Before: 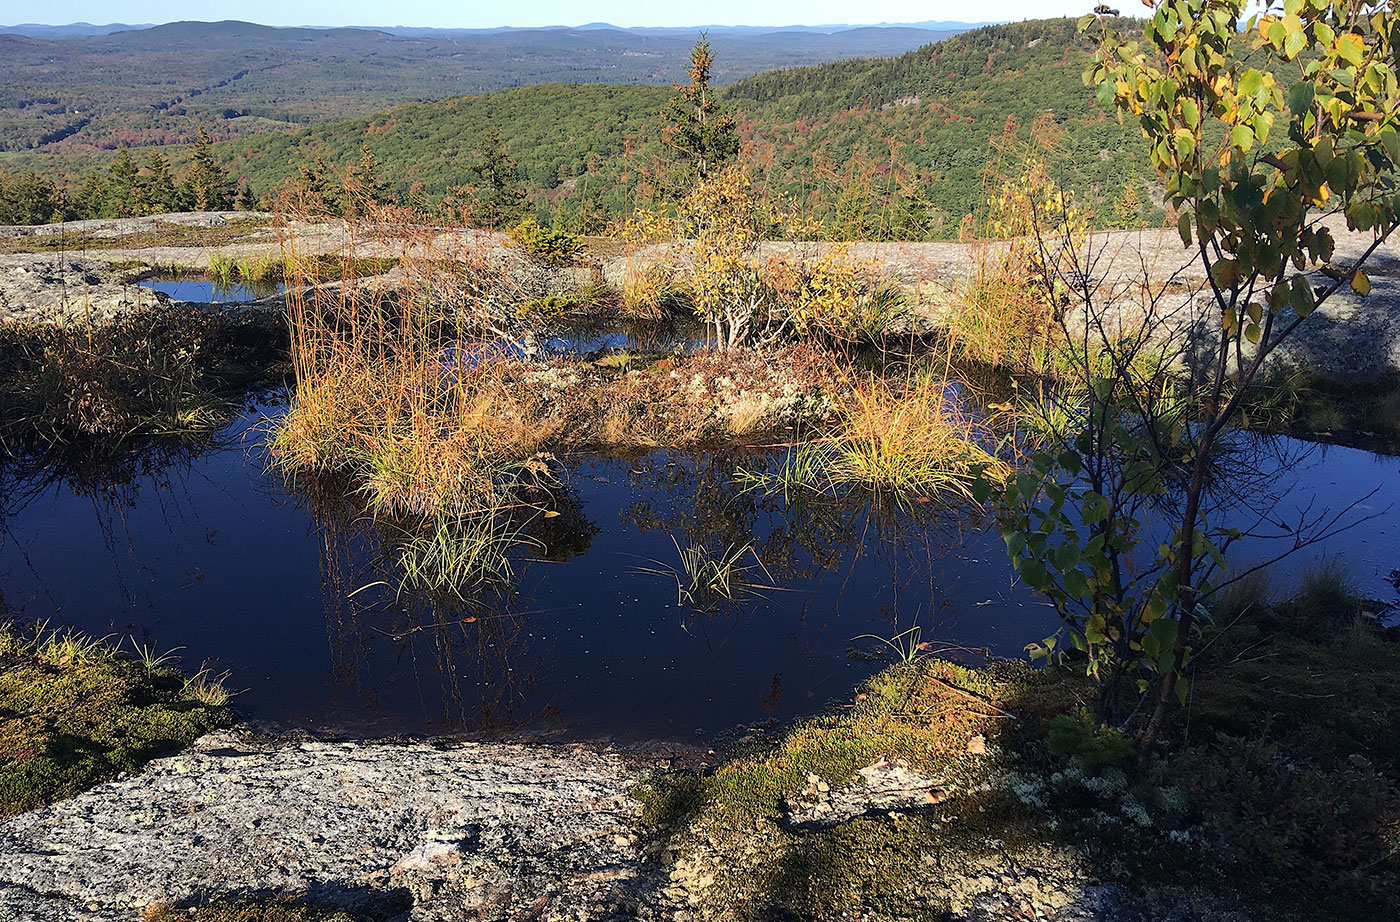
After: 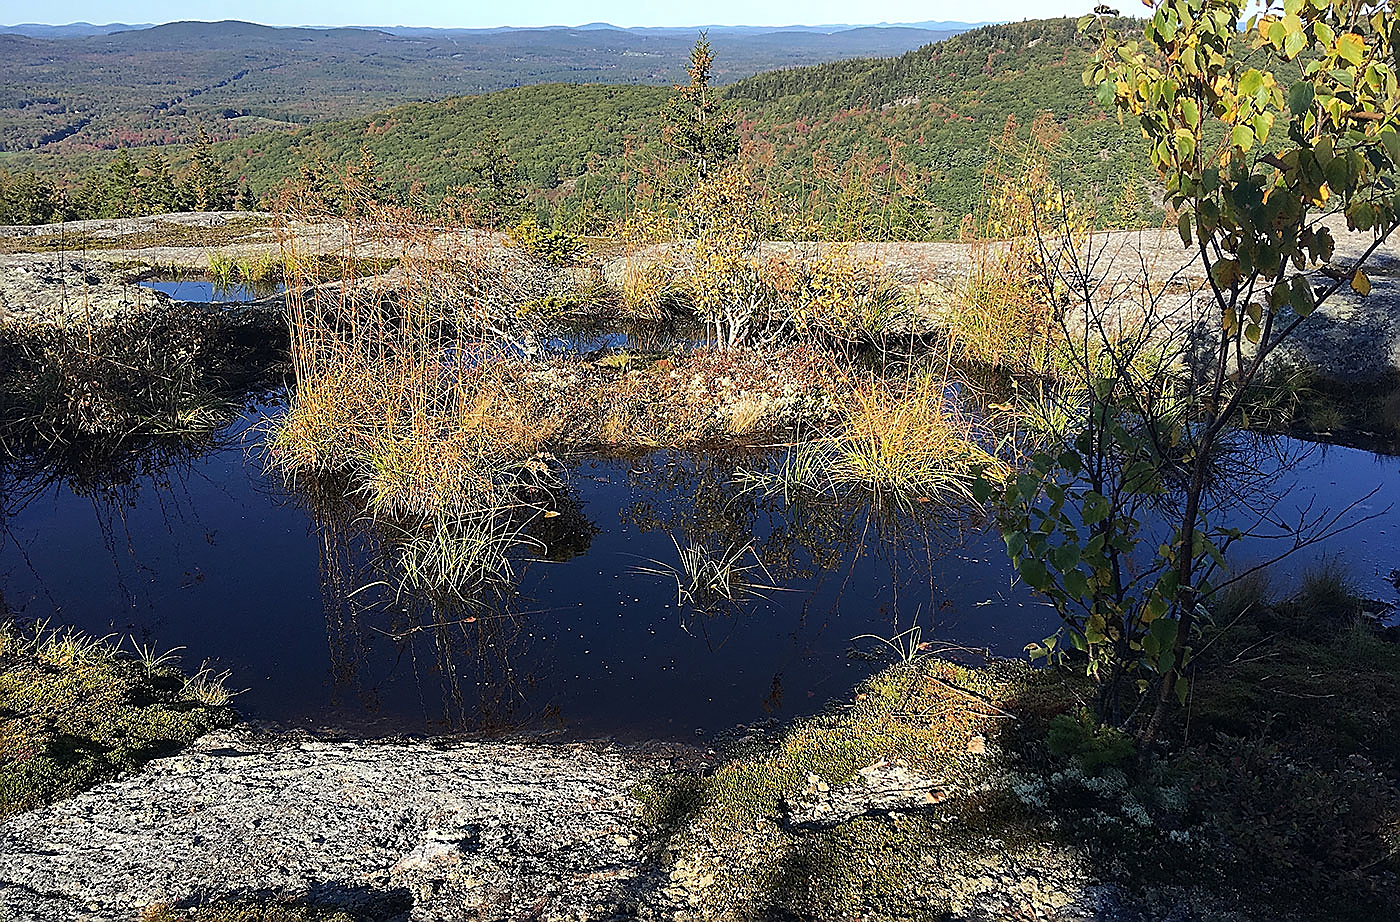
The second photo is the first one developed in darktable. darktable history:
white balance: red 0.978, blue 0.999
sharpen: radius 1.4, amount 1.25, threshold 0.7
